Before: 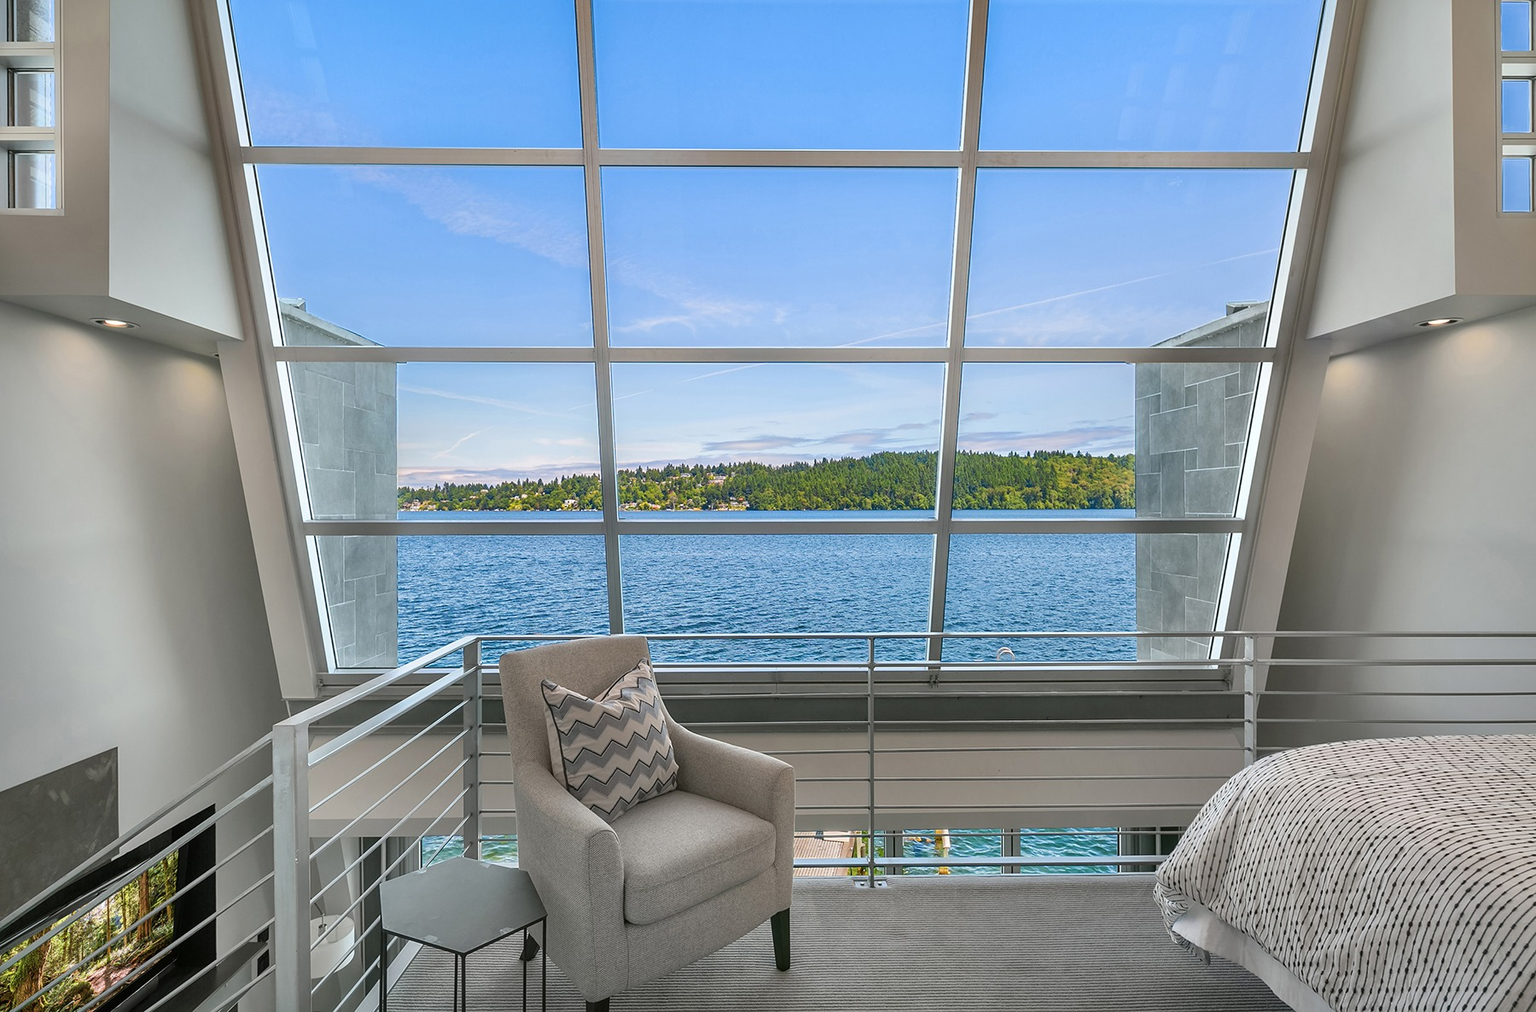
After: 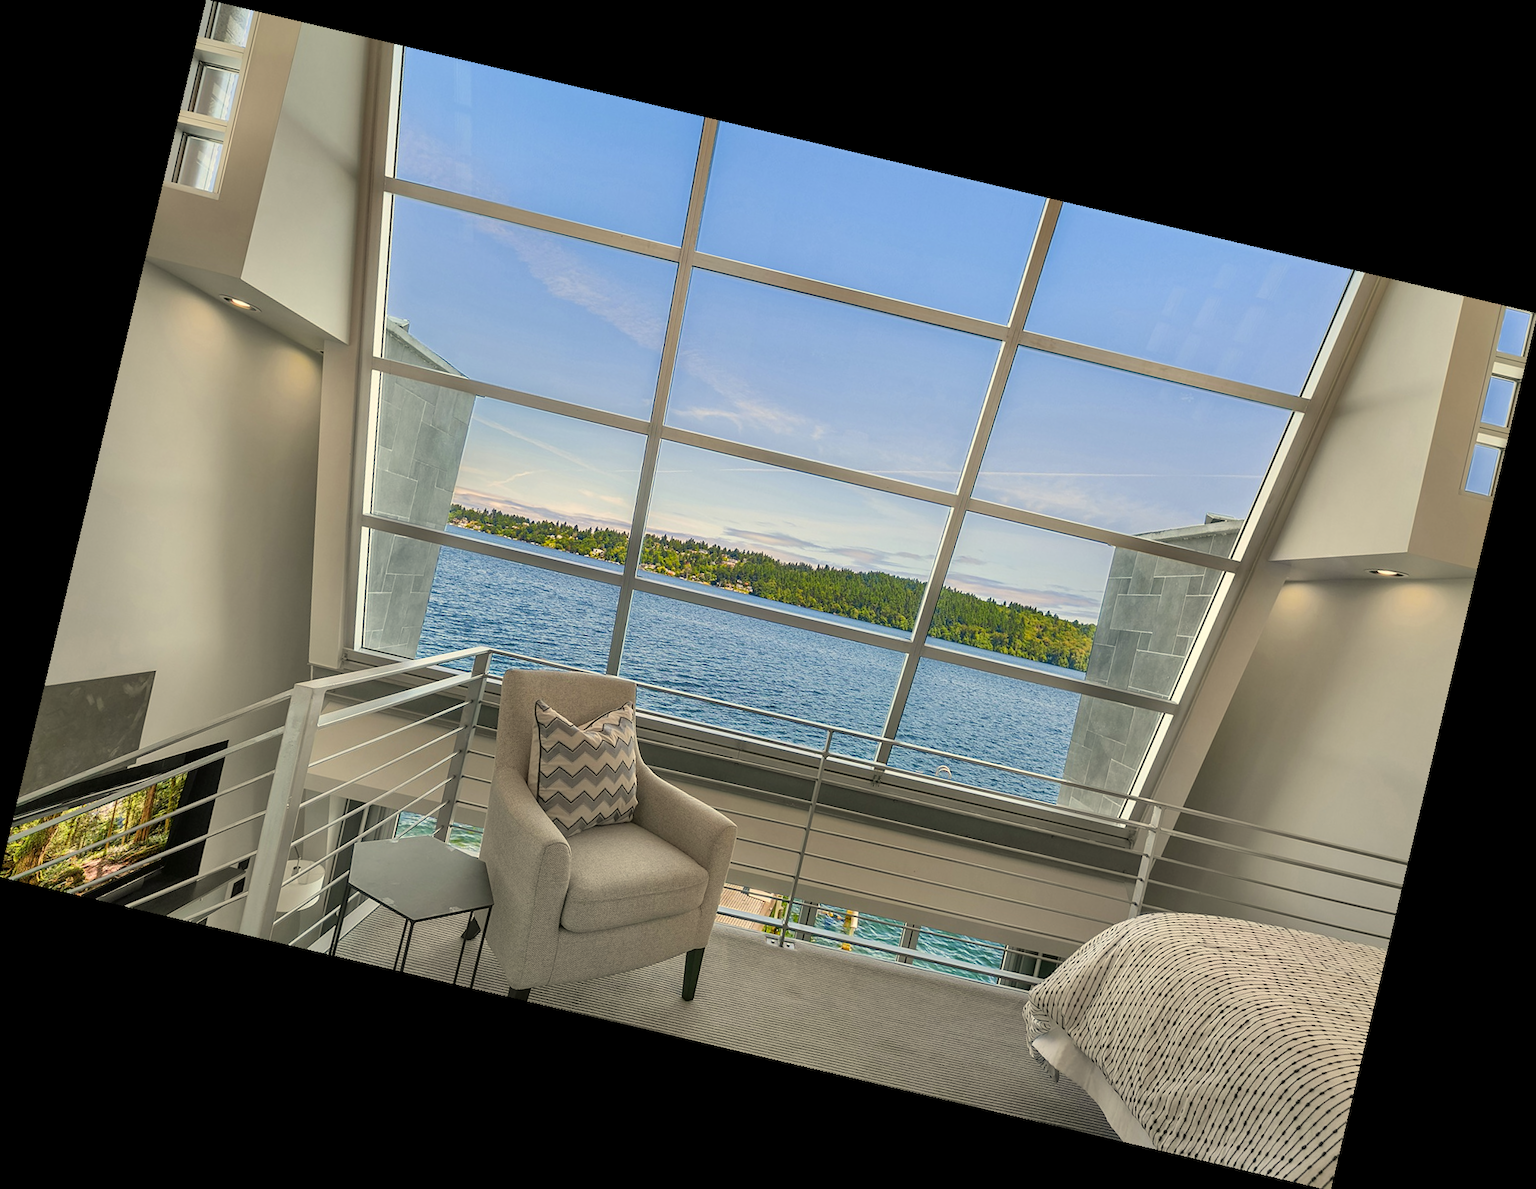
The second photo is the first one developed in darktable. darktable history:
shadows and highlights: shadows 35, highlights -35, soften with gaussian
rotate and perspective: rotation 13.27°, automatic cropping off
color correction: highlights a* 1.39, highlights b* 17.83
